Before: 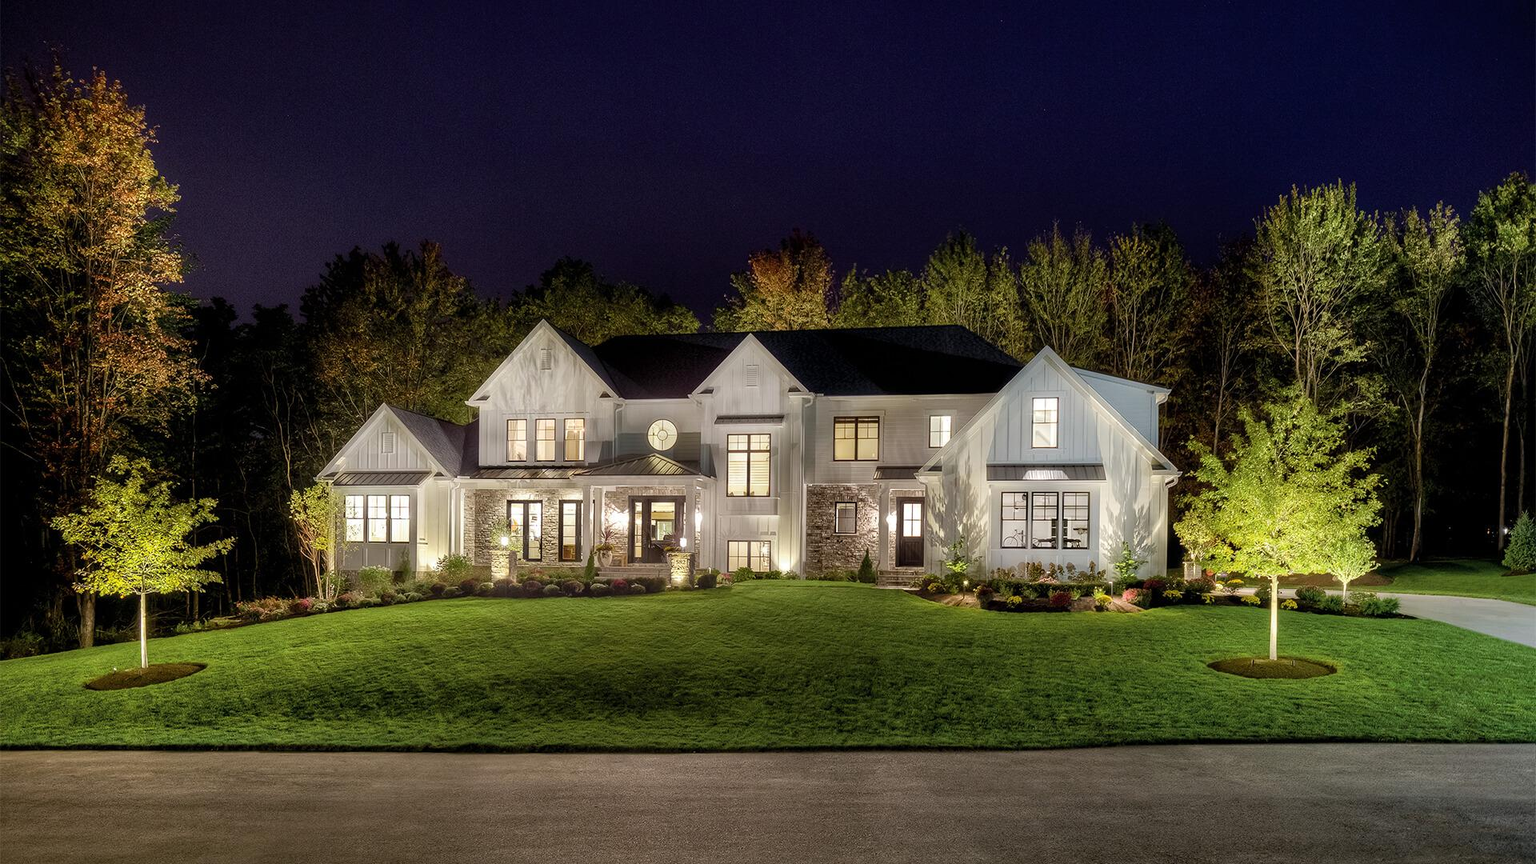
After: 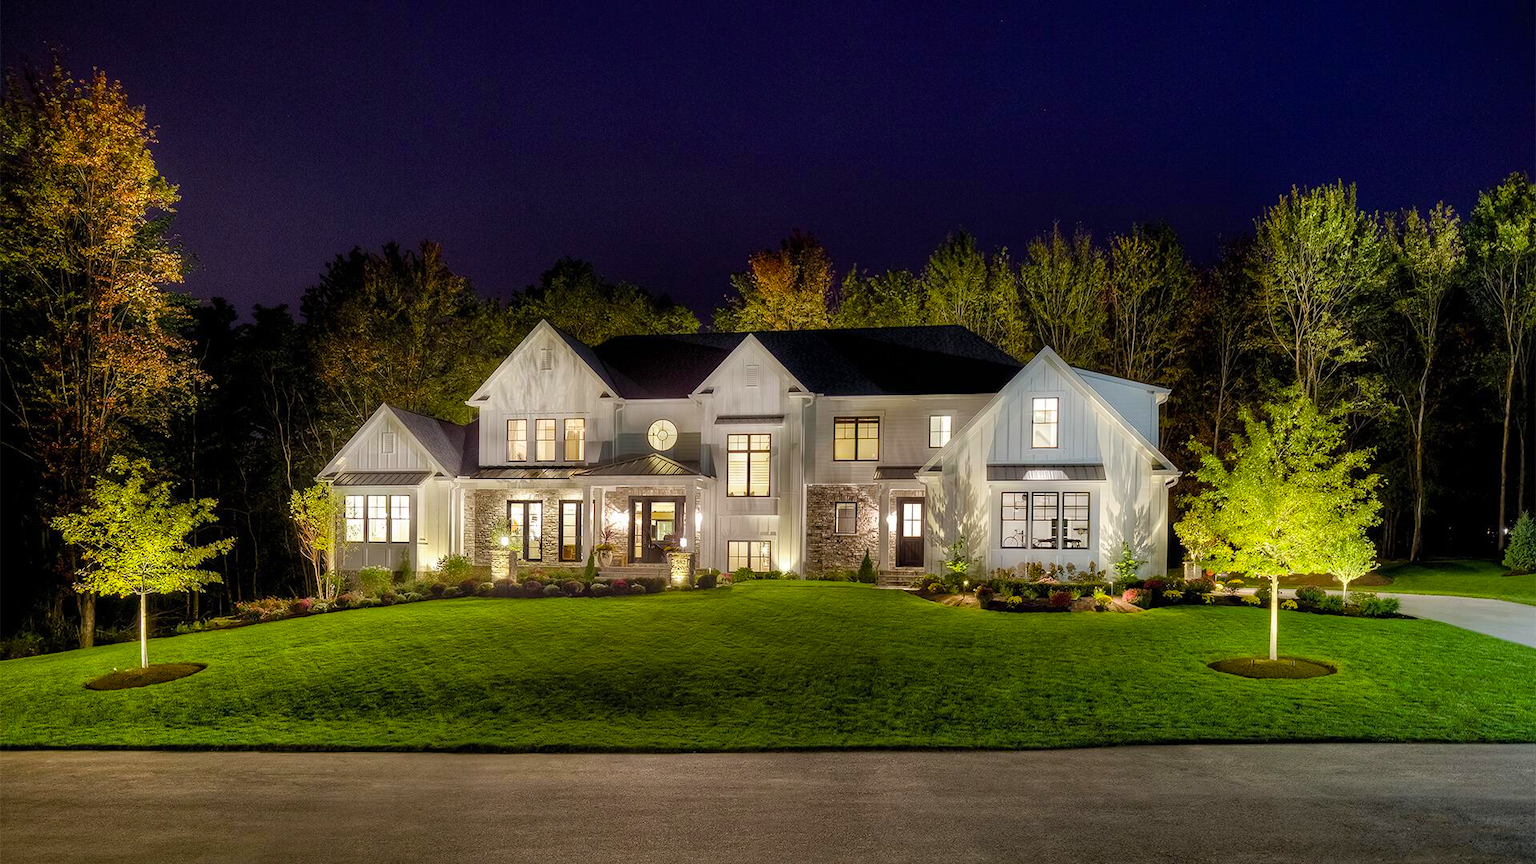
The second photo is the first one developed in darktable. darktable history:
color balance rgb: linear chroma grading › shadows 9.722%, linear chroma grading › highlights 9.555%, linear chroma grading › global chroma 15.004%, linear chroma grading › mid-tones 14.805%, perceptual saturation grading › global saturation 0.983%
